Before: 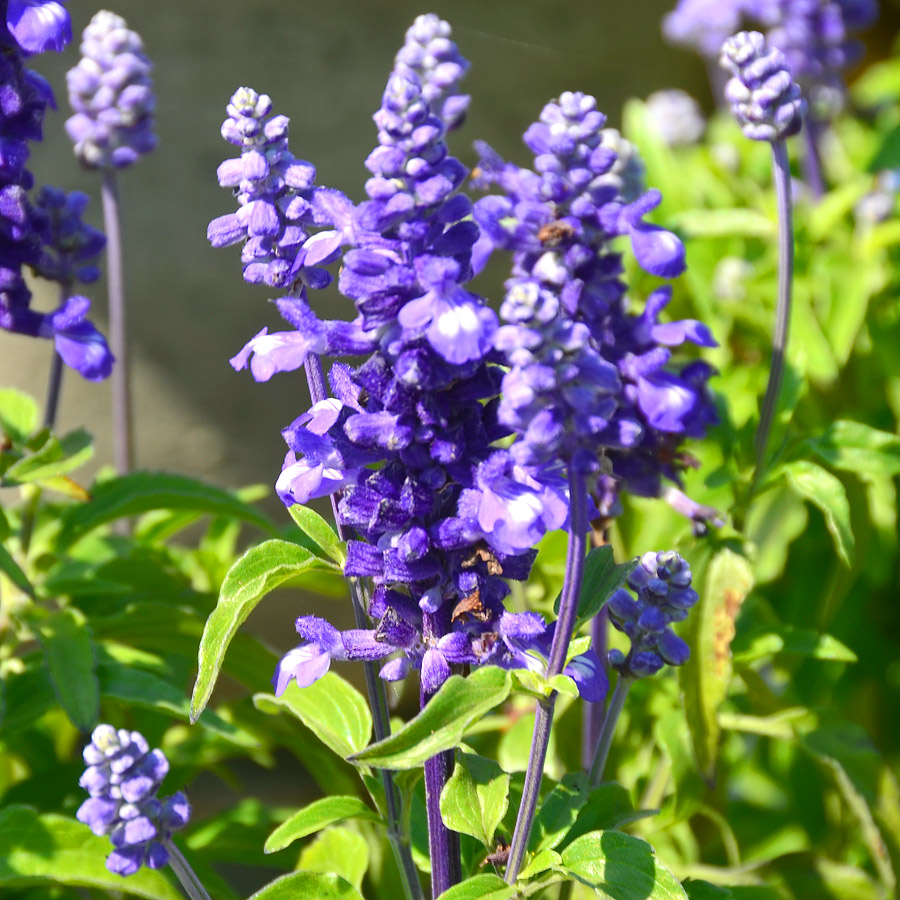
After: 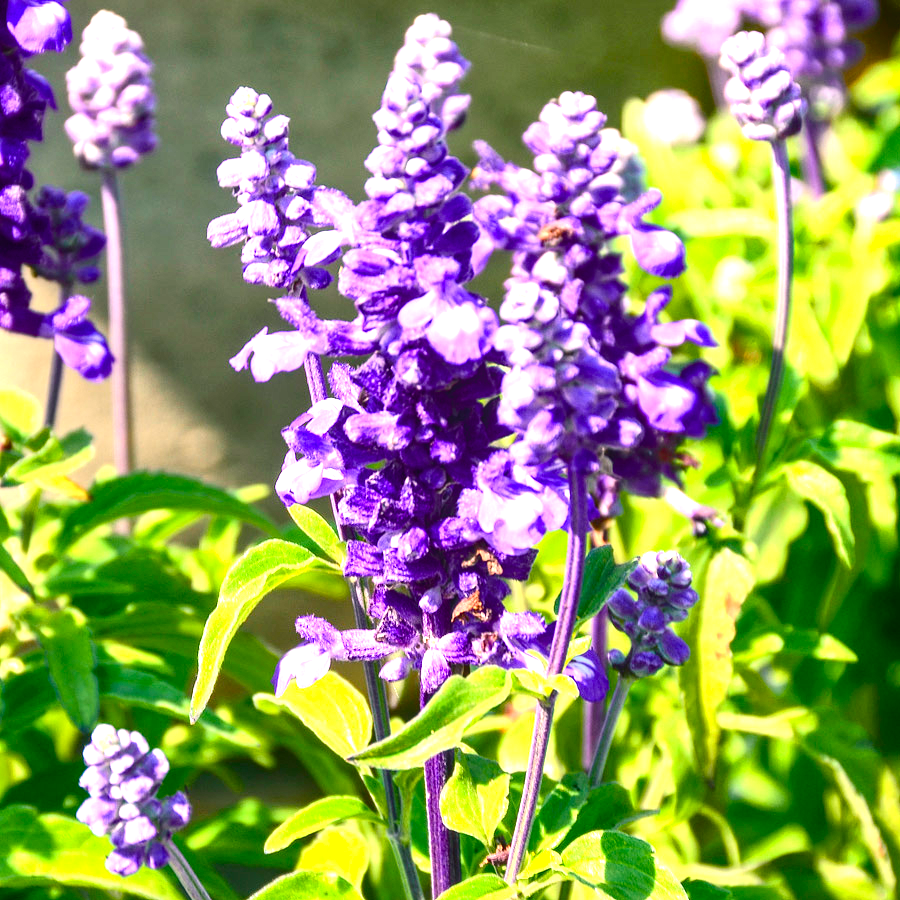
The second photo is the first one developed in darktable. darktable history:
local contrast: detail 130%
exposure: exposure 0.6 EV, compensate highlight preservation false
color balance rgb: shadows lift › chroma 2%, shadows lift › hue 185.64°, power › luminance 1.48%, highlights gain › chroma 3%, highlights gain › hue 54.51°, global offset › luminance -0.4%, perceptual saturation grading › highlights -18.47%, perceptual saturation grading › mid-tones 6.62%, perceptual saturation grading › shadows 28.22%, perceptual brilliance grading › highlights 15.68%, perceptual brilliance grading › shadows -14.29%, global vibrance 25.96%, contrast 6.45%
tone curve: curves: ch0 [(0, 0.025) (0.15, 0.143) (0.452, 0.486) (0.751, 0.788) (1, 0.961)]; ch1 [(0, 0) (0.43, 0.408) (0.476, 0.469) (0.497, 0.507) (0.546, 0.571) (0.566, 0.607) (0.62, 0.657) (1, 1)]; ch2 [(0, 0) (0.386, 0.397) (0.505, 0.498) (0.547, 0.546) (0.579, 0.58) (1, 1)], color space Lab, independent channels, preserve colors none
